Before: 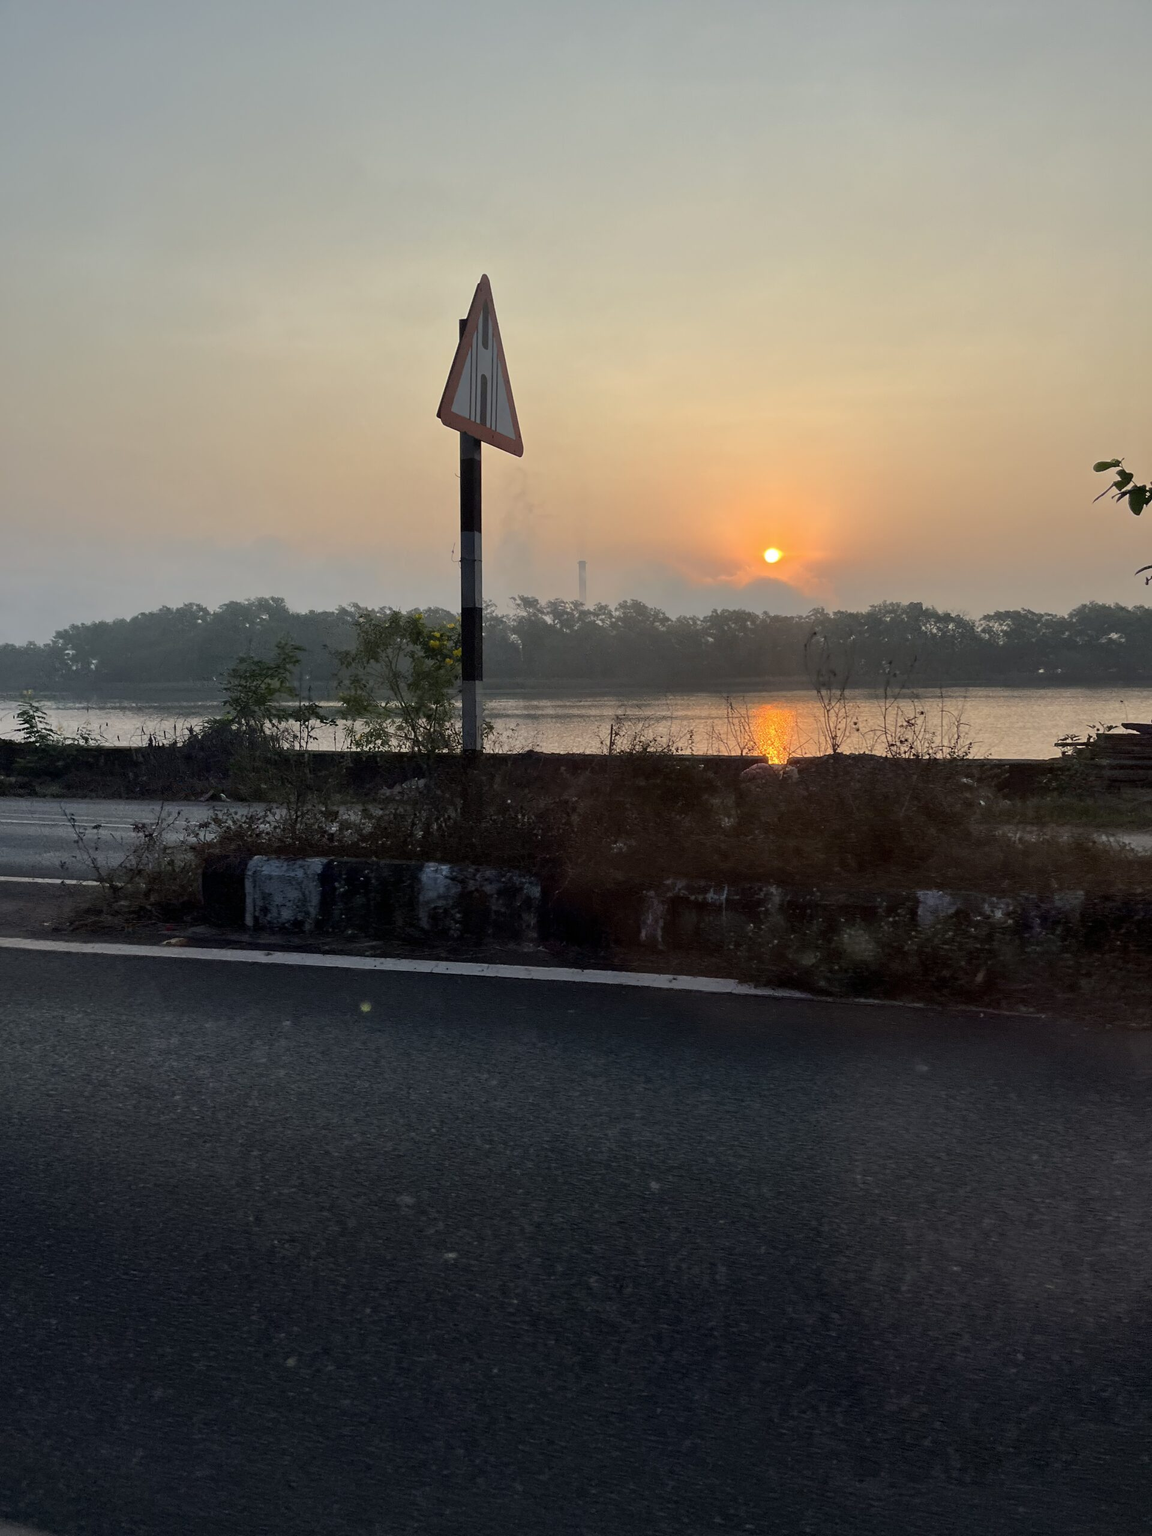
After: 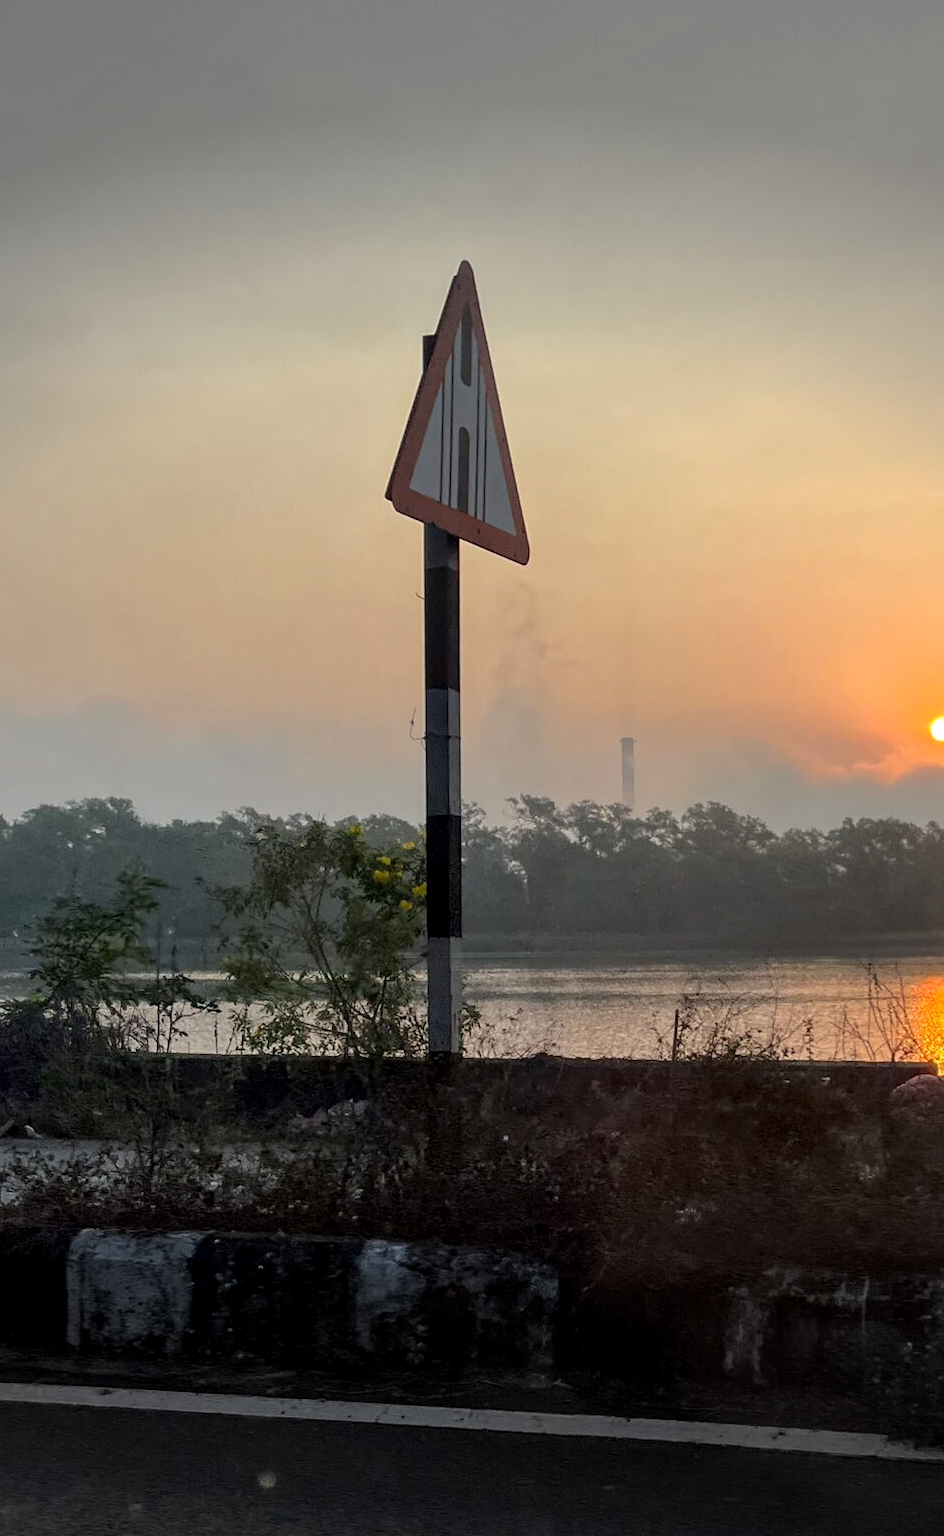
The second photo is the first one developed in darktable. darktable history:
tone equalizer: on, module defaults
local contrast: on, module defaults
crop: left 17.835%, top 7.675%, right 32.881%, bottom 32.213%
vignetting: fall-off start 79.43%, saturation -0.649, width/height ratio 1.327, unbound false
